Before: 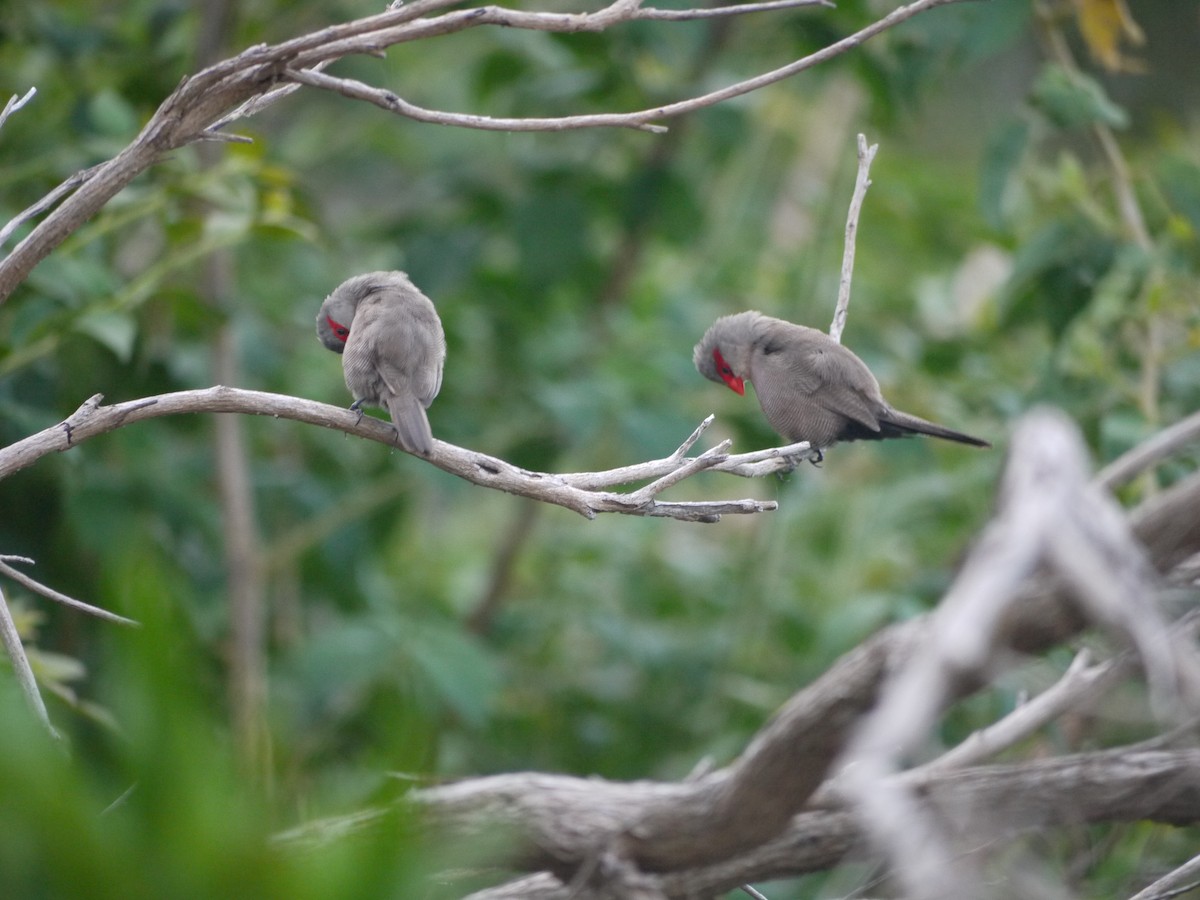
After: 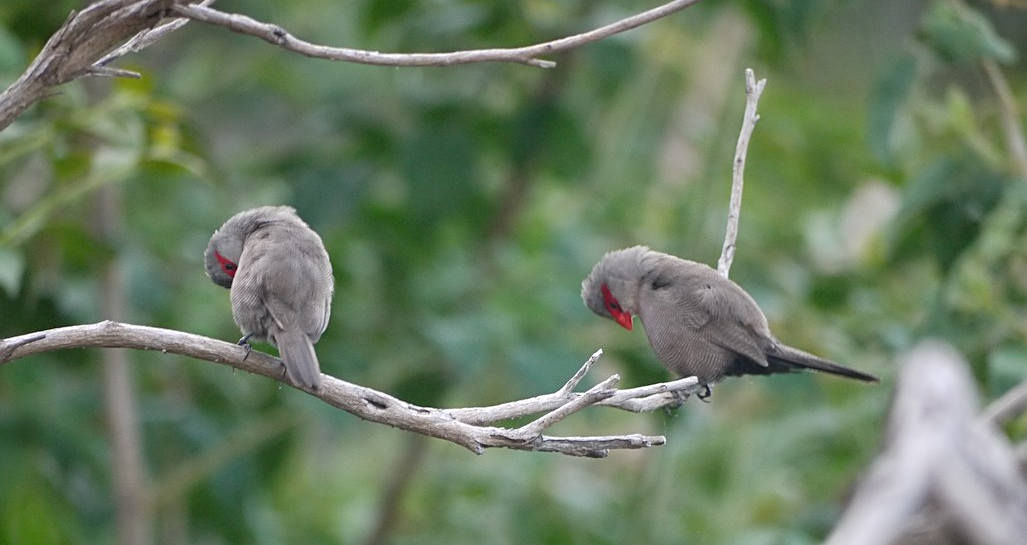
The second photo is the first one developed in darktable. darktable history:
crop and rotate: left 9.354%, top 7.326%, right 5.037%, bottom 32.023%
sharpen: on, module defaults
